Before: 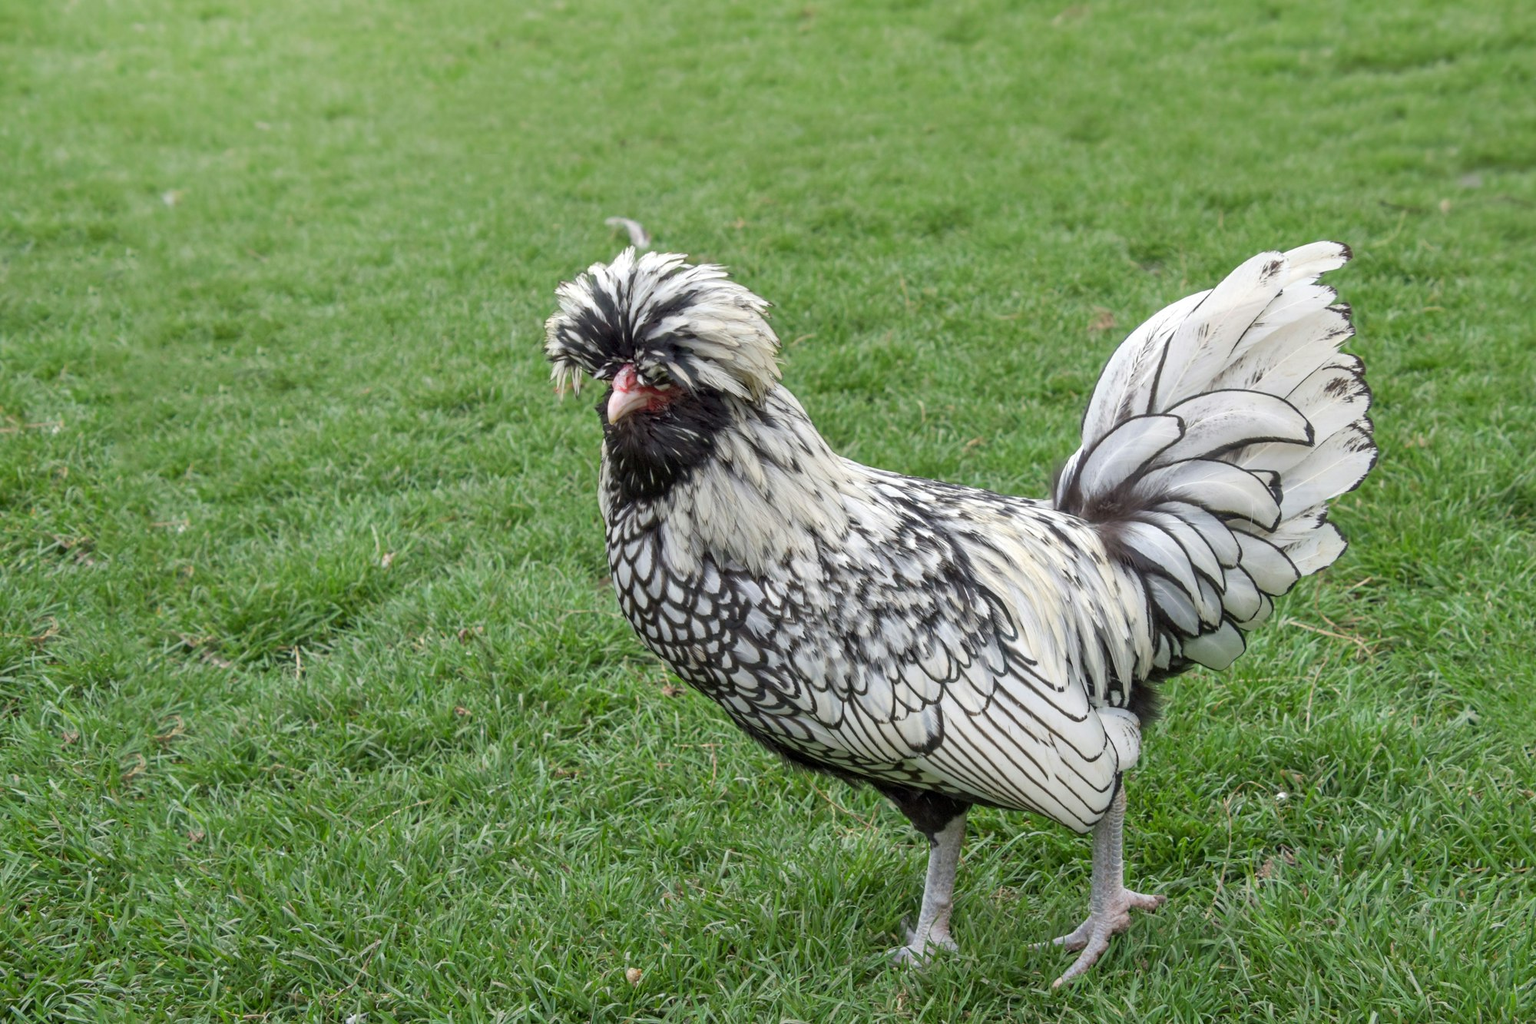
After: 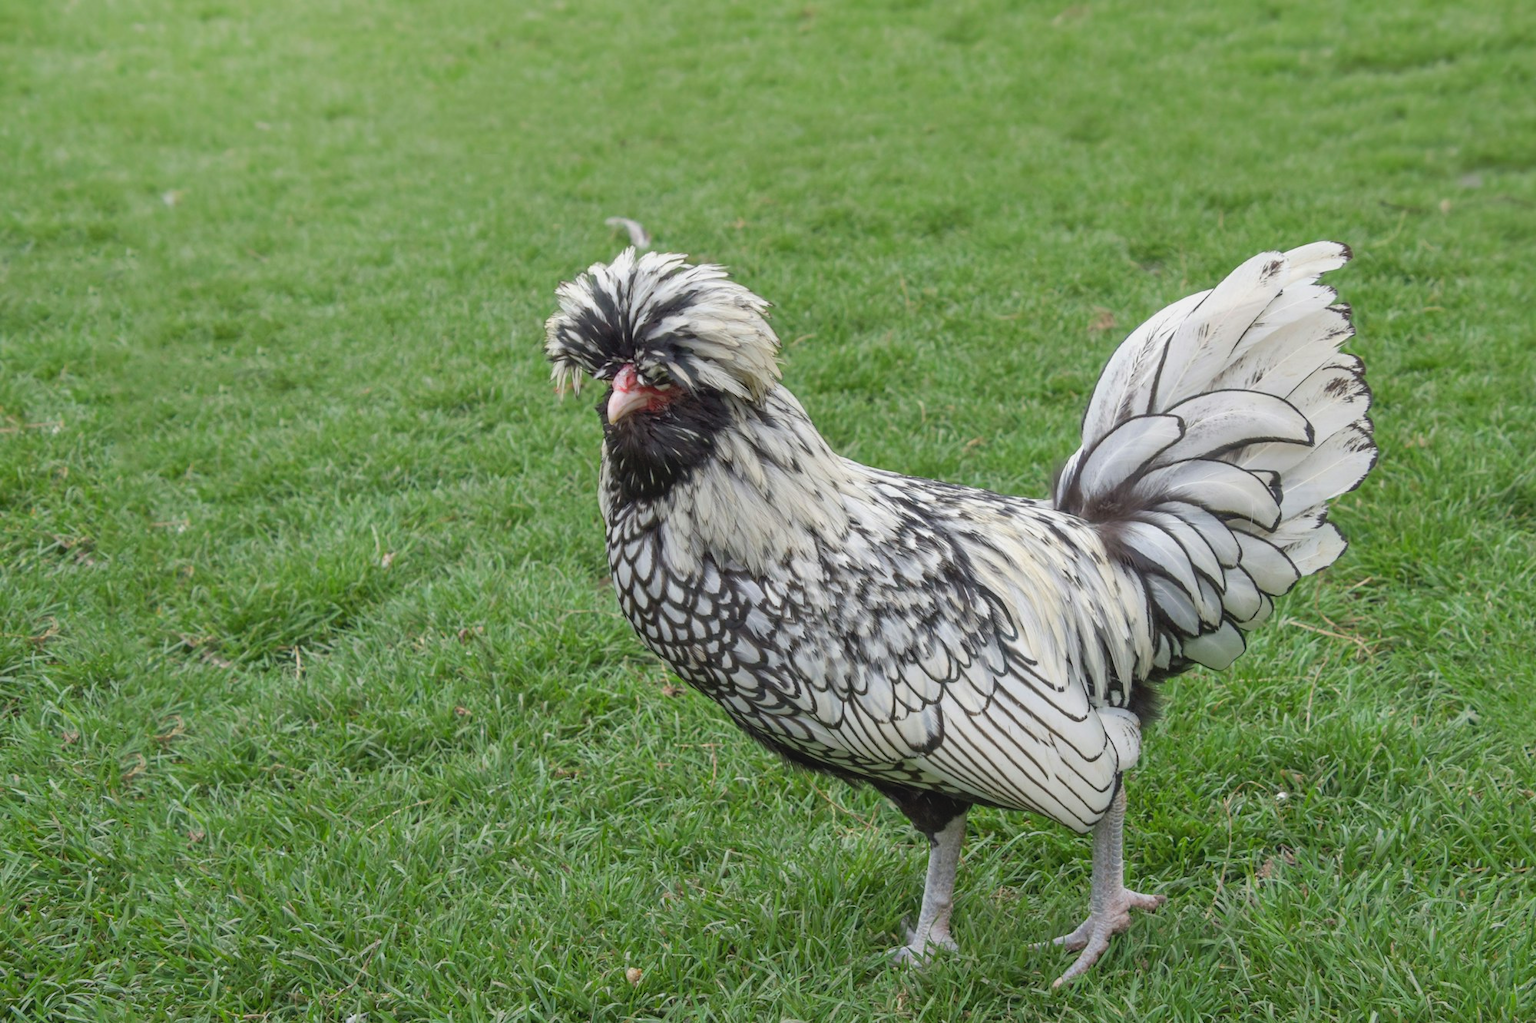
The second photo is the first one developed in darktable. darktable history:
contrast brightness saturation: contrast -0.12
